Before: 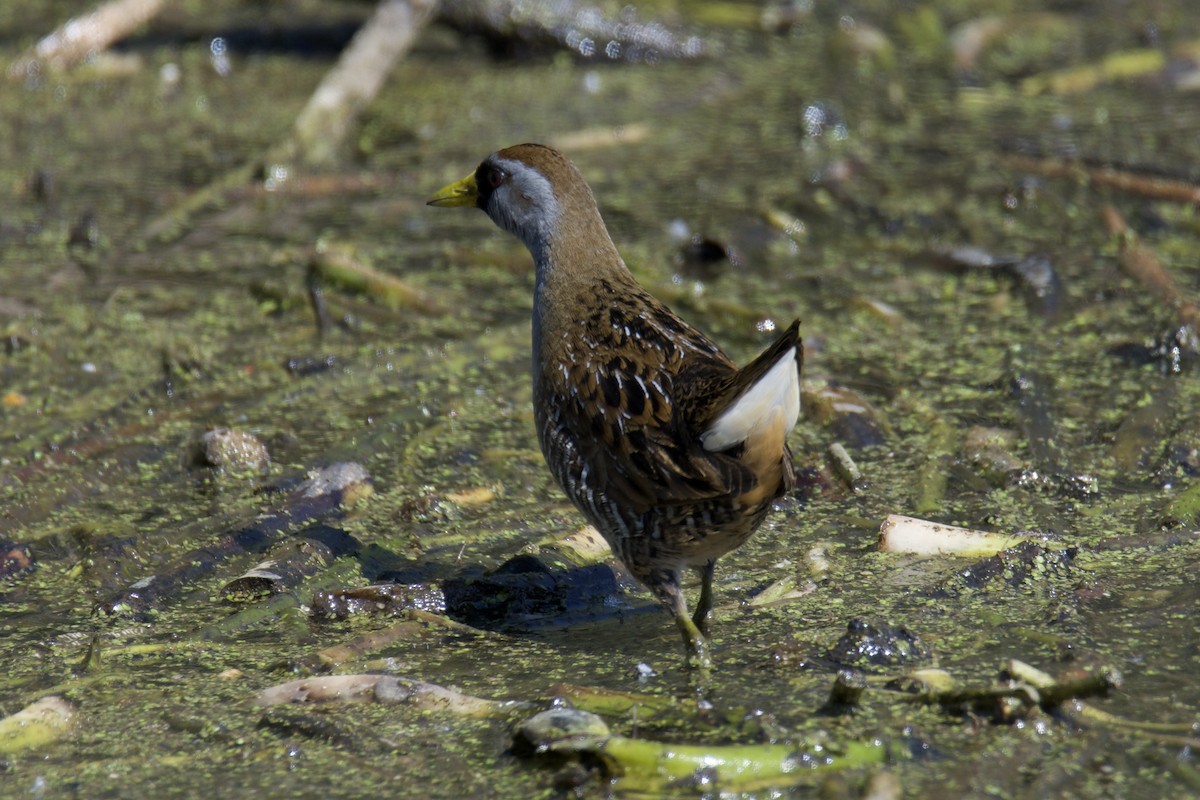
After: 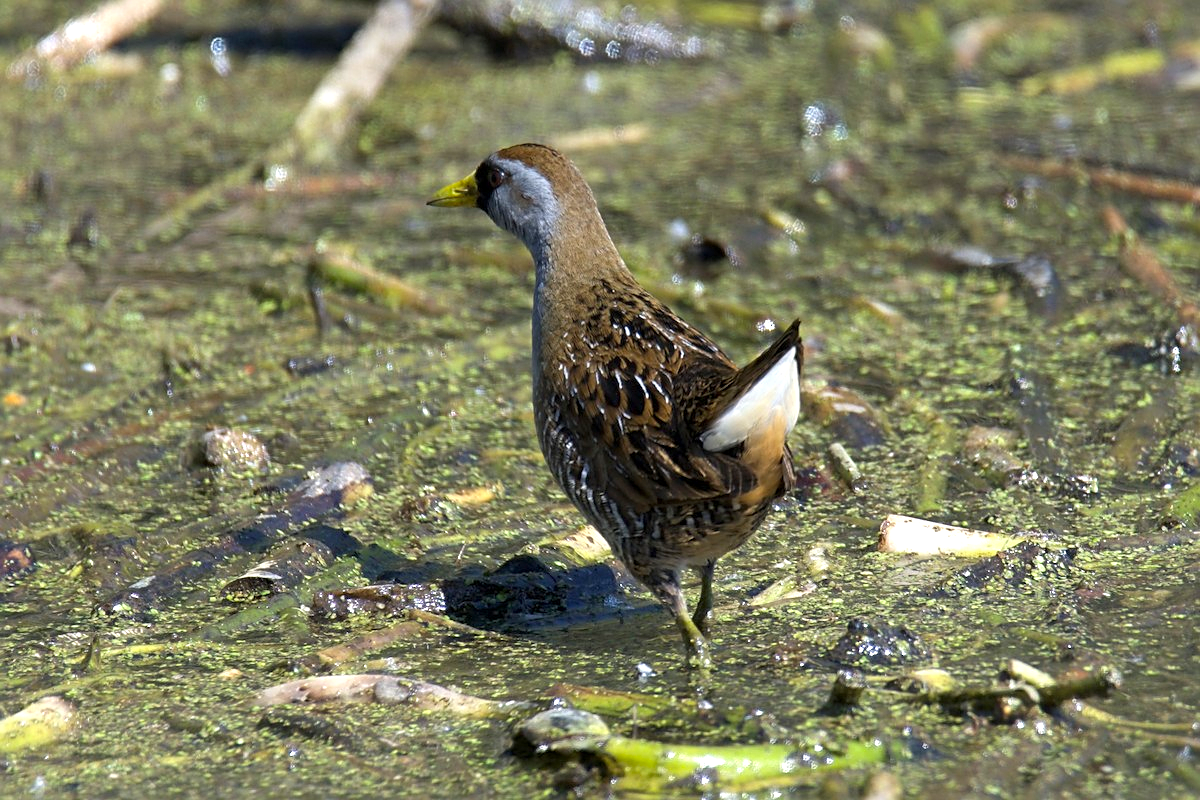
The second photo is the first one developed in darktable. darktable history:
exposure: exposure 0.766 EV, compensate highlight preservation false
sharpen: on, module defaults
